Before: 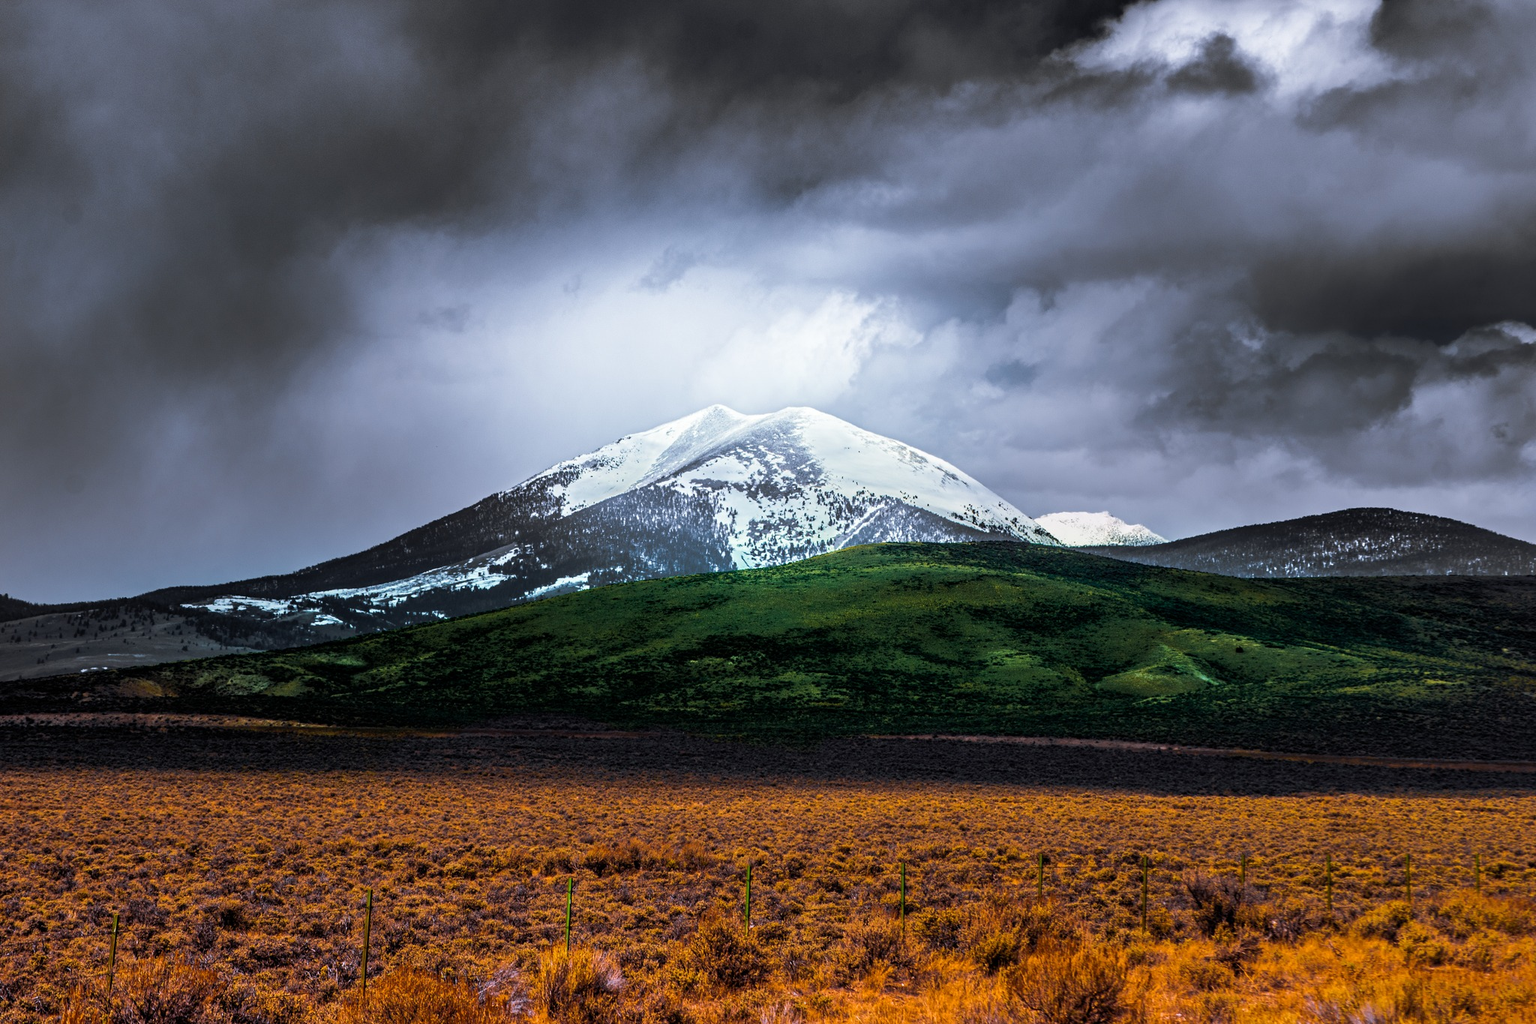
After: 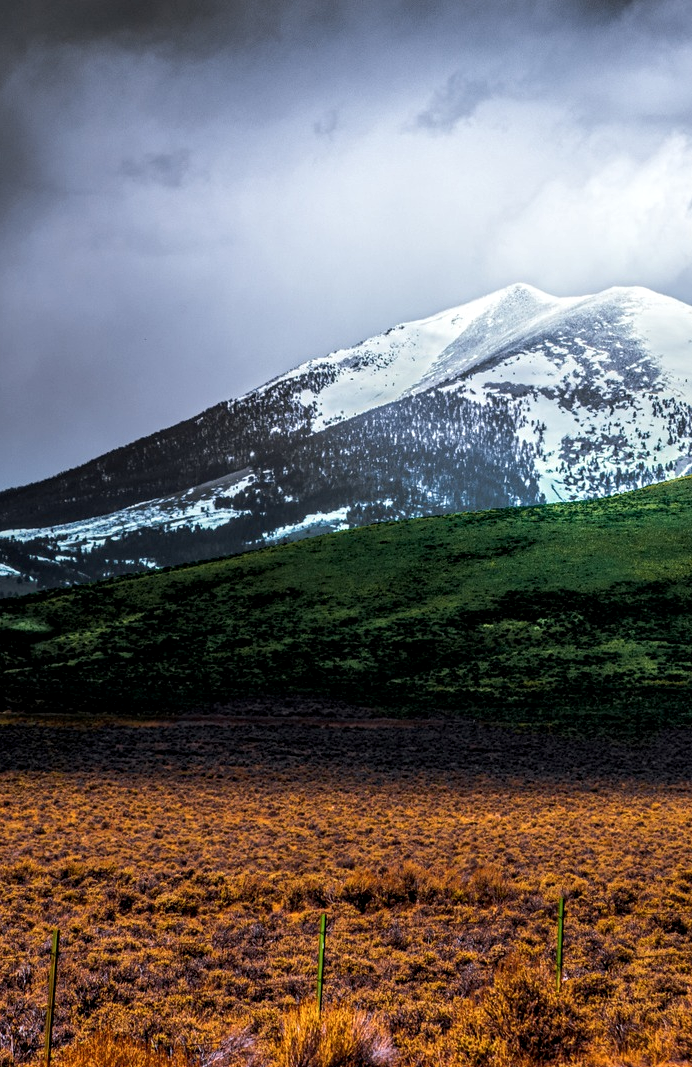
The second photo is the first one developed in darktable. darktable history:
crop and rotate: left 21.372%, top 18.792%, right 44.8%, bottom 2.97%
local contrast: detail 130%
